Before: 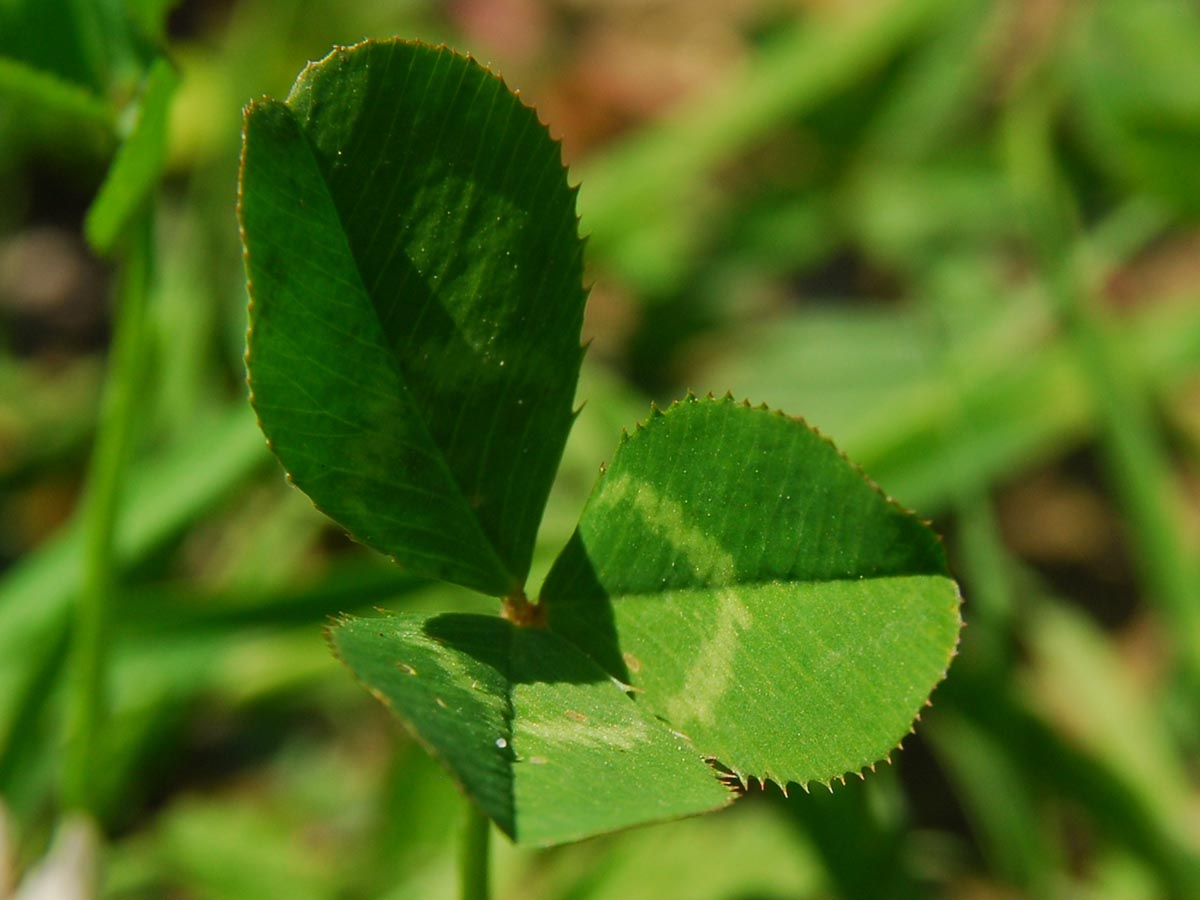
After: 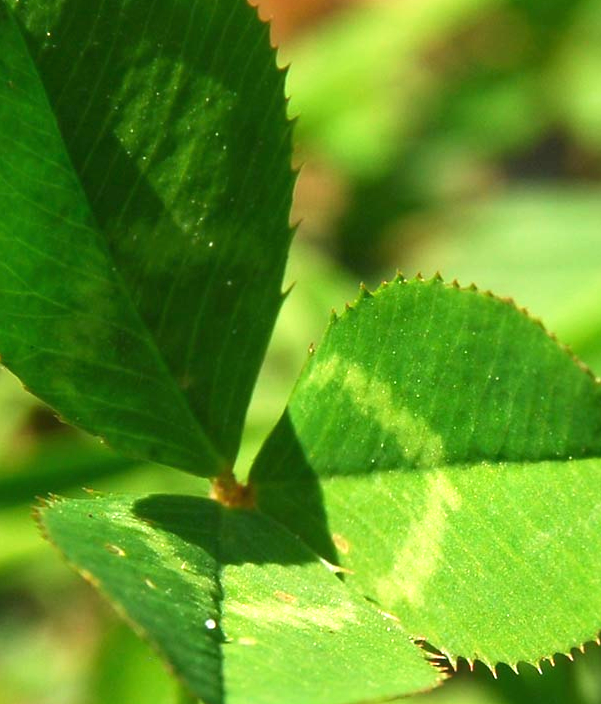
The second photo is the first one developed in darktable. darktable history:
exposure: black level correction 0, exposure 1.097 EV, compensate highlight preservation false
crop and rotate: angle 0.021°, left 24.291%, top 13.209%, right 25.554%, bottom 8.511%
